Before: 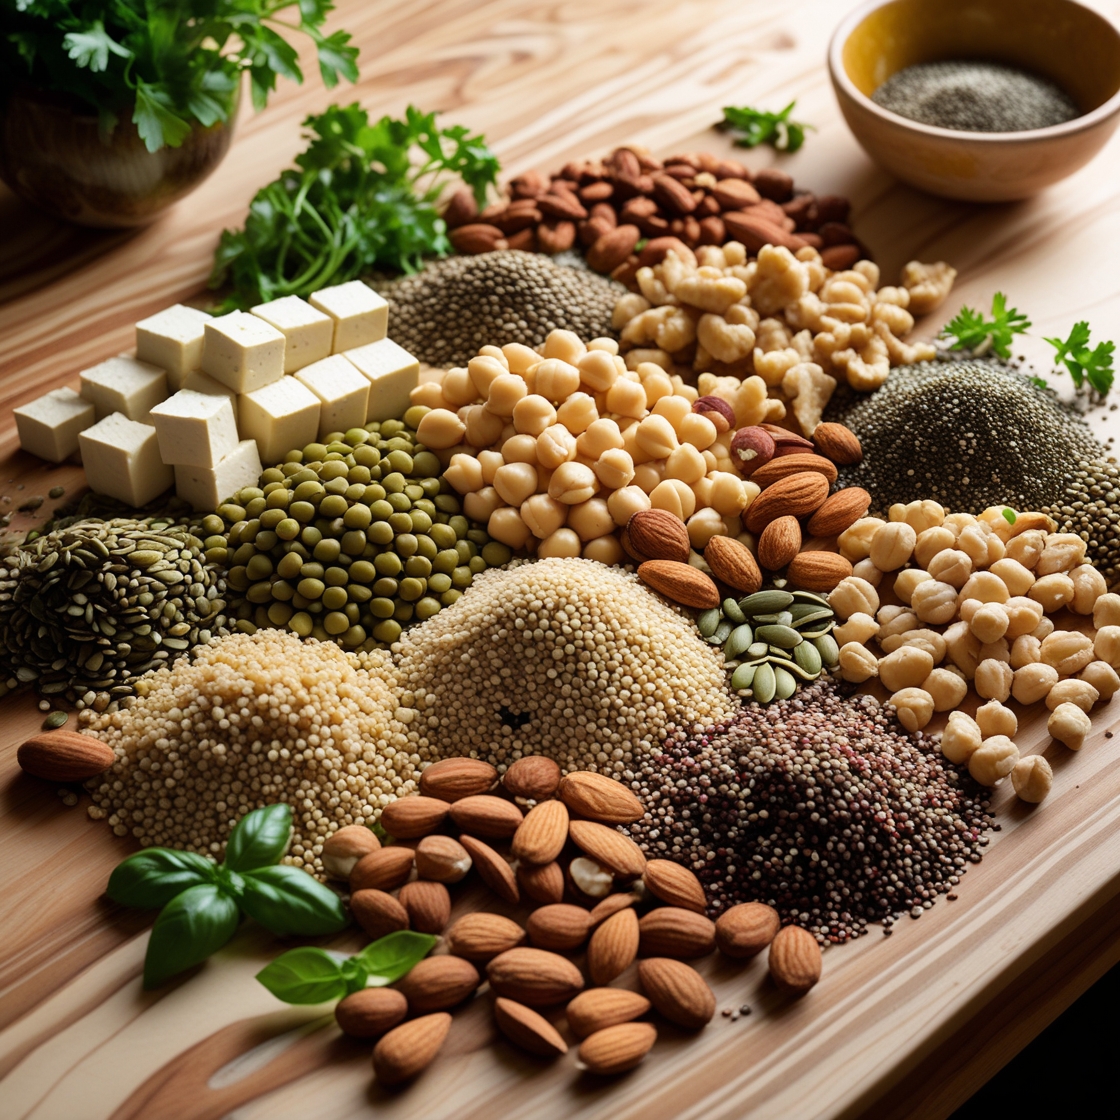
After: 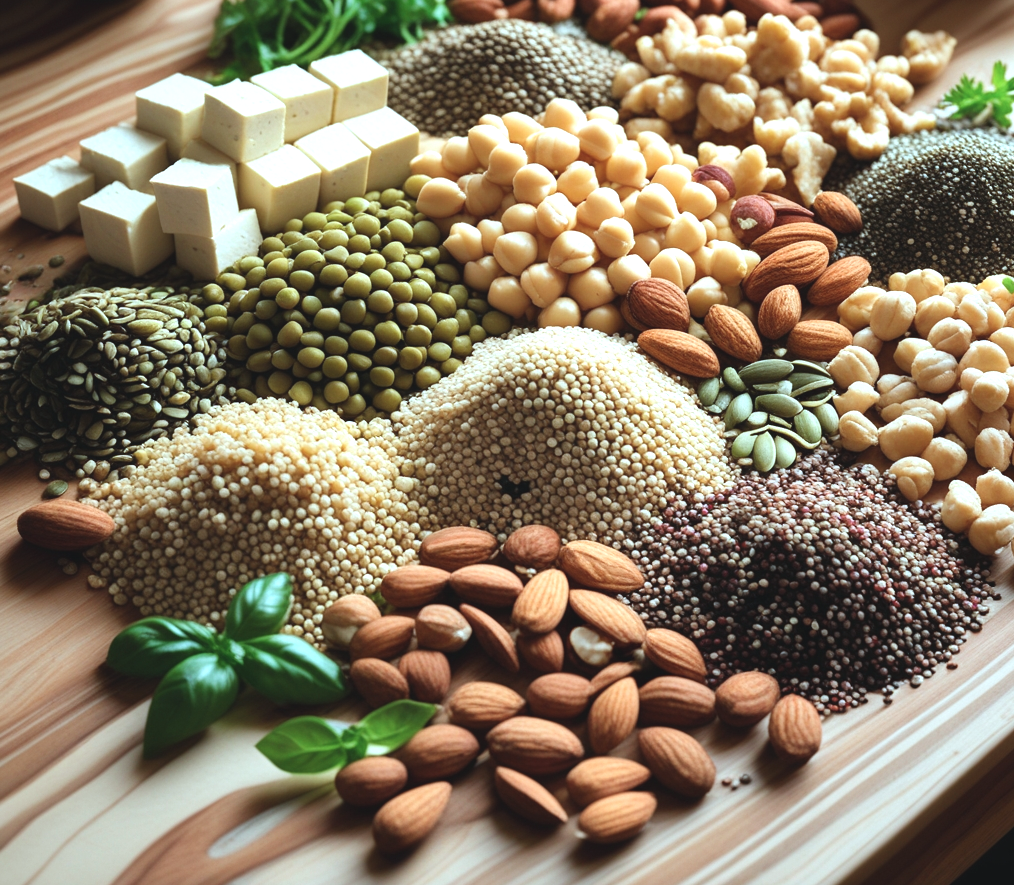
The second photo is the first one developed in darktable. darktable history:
color correction: highlights a* -11.38, highlights b* -15.38
crop: top 20.684%, right 9.438%, bottom 0.214%
exposure: black level correction -0.005, exposure 0.616 EV, compensate highlight preservation false
